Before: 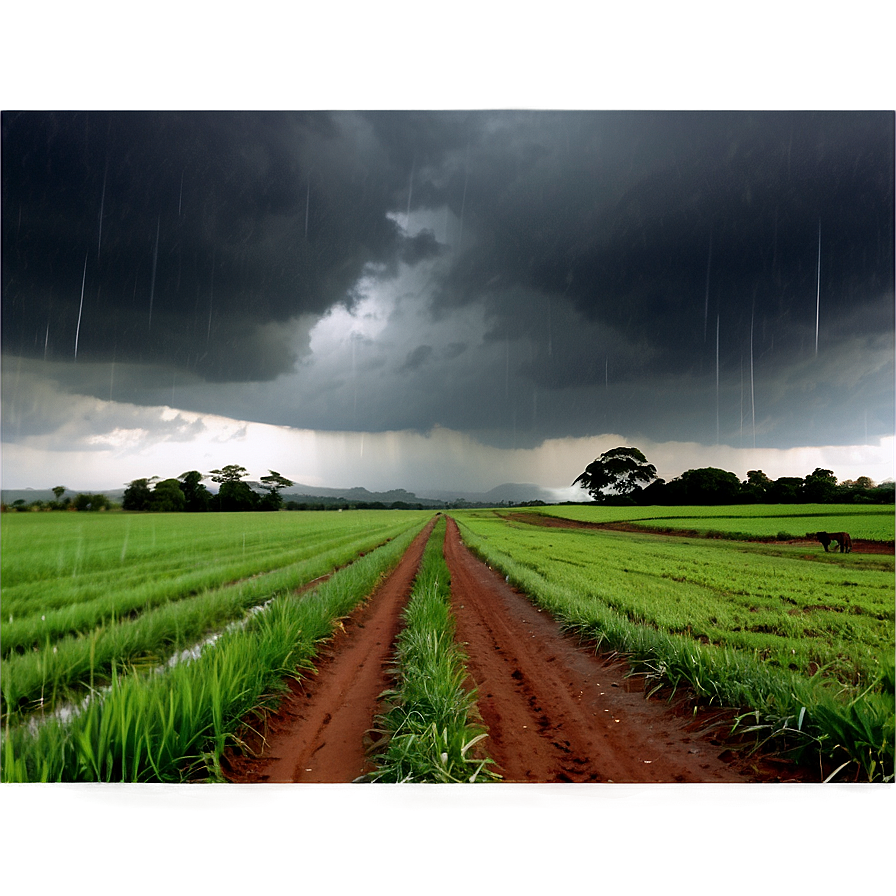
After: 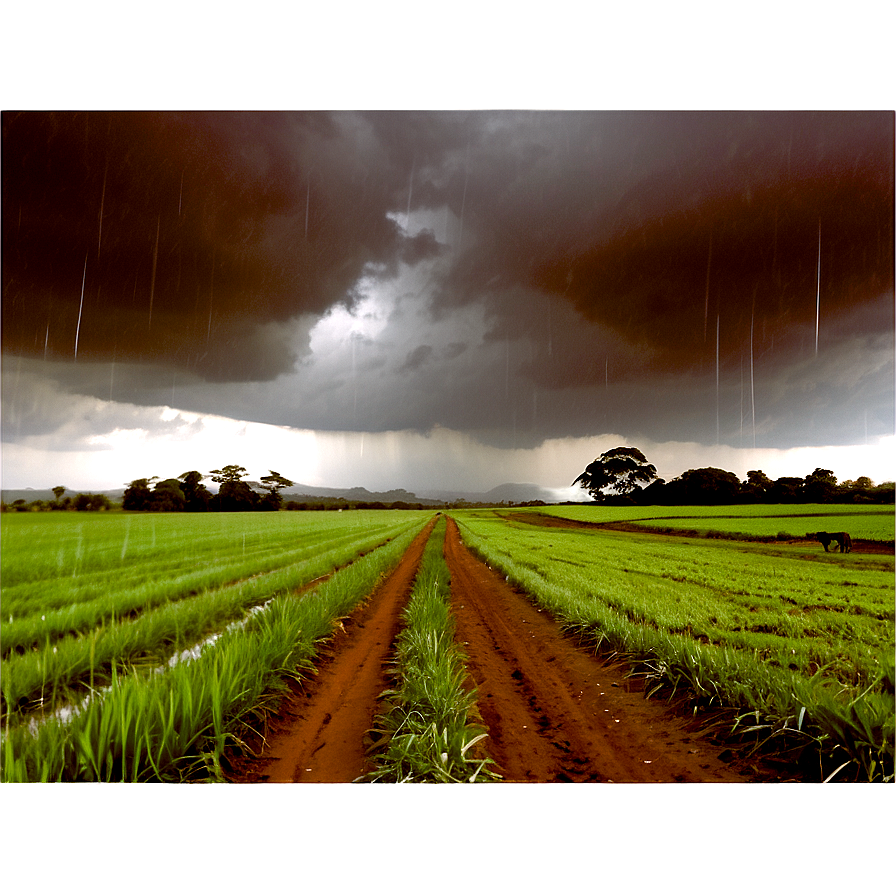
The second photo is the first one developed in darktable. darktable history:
color balance rgb: shadows lift › chroma 0.809%, shadows lift › hue 111.91°, global offset › chroma 0.398%, global offset › hue 33.28°, linear chroma grading › shadows -2.441%, linear chroma grading › highlights -14.176%, linear chroma grading › global chroma -9.516%, linear chroma grading › mid-tones -9.559%, perceptual saturation grading › global saturation 20%, perceptual saturation grading › highlights -14.288%, perceptual saturation grading › shadows 50.22%, perceptual brilliance grading › highlights 11.79%
